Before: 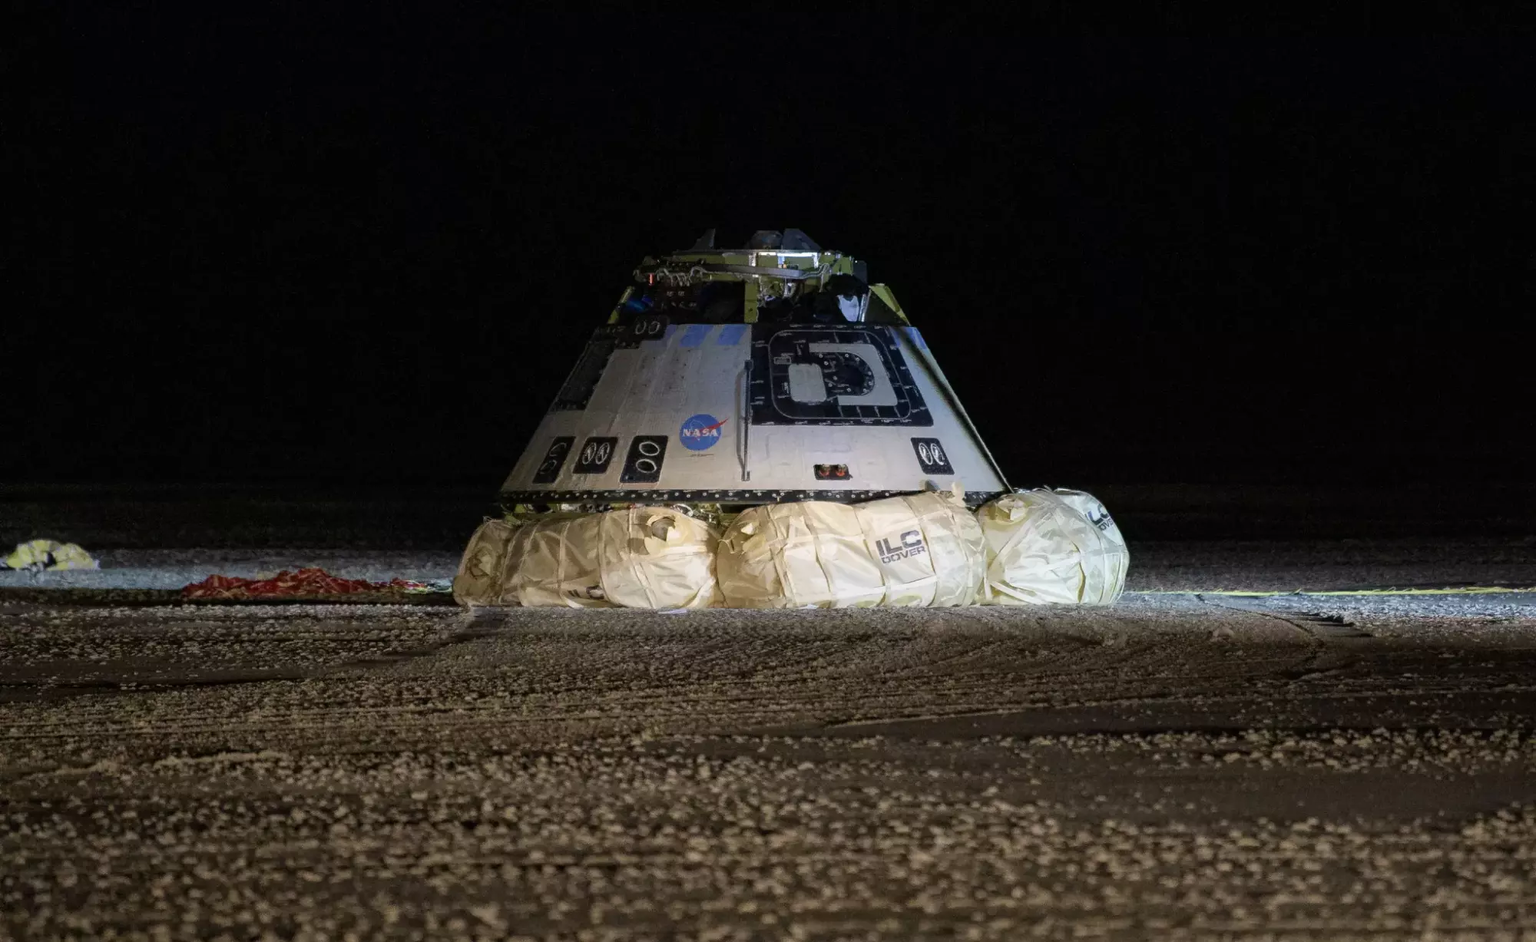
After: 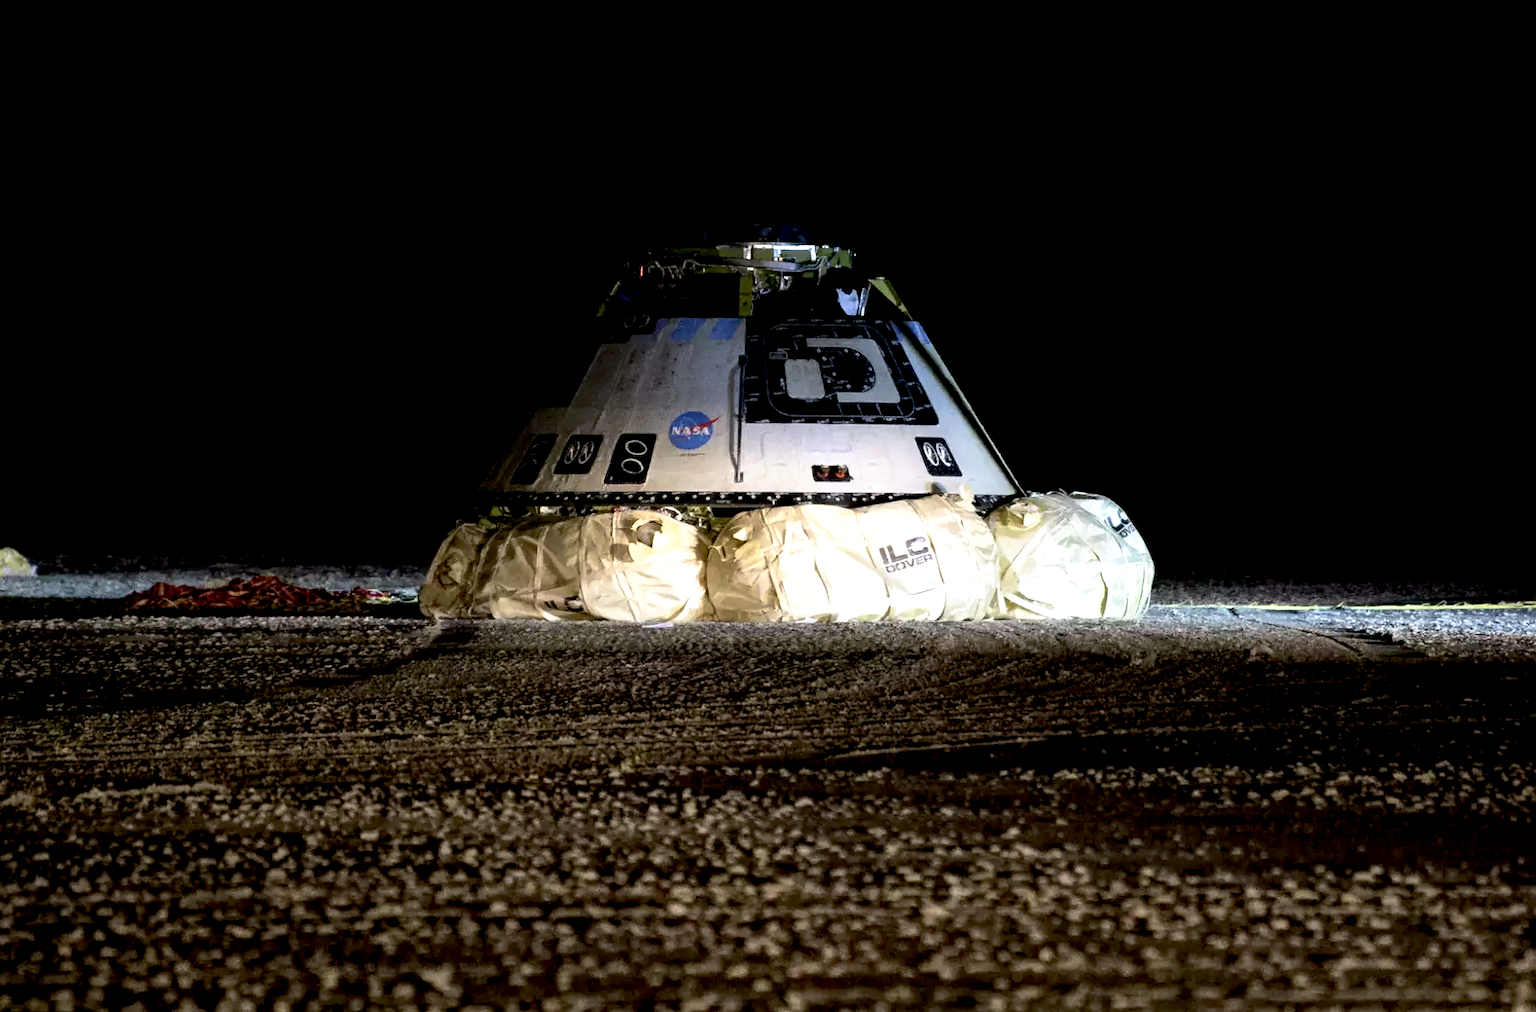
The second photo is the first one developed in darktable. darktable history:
rotate and perspective: rotation 0.215°, lens shift (vertical) -0.139, crop left 0.069, crop right 0.939, crop top 0.002, crop bottom 0.996
base curve: curves: ch0 [(0.017, 0) (0.425, 0.441) (0.844, 0.933) (1, 1)], preserve colors none
tone equalizer: -8 EV -0.75 EV, -7 EV -0.7 EV, -6 EV -0.6 EV, -5 EV -0.4 EV, -3 EV 0.4 EV, -2 EV 0.6 EV, -1 EV 0.7 EV, +0 EV 0.75 EV, edges refinement/feathering 500, mask exposure compensation -1.57 EV, preserve details no
